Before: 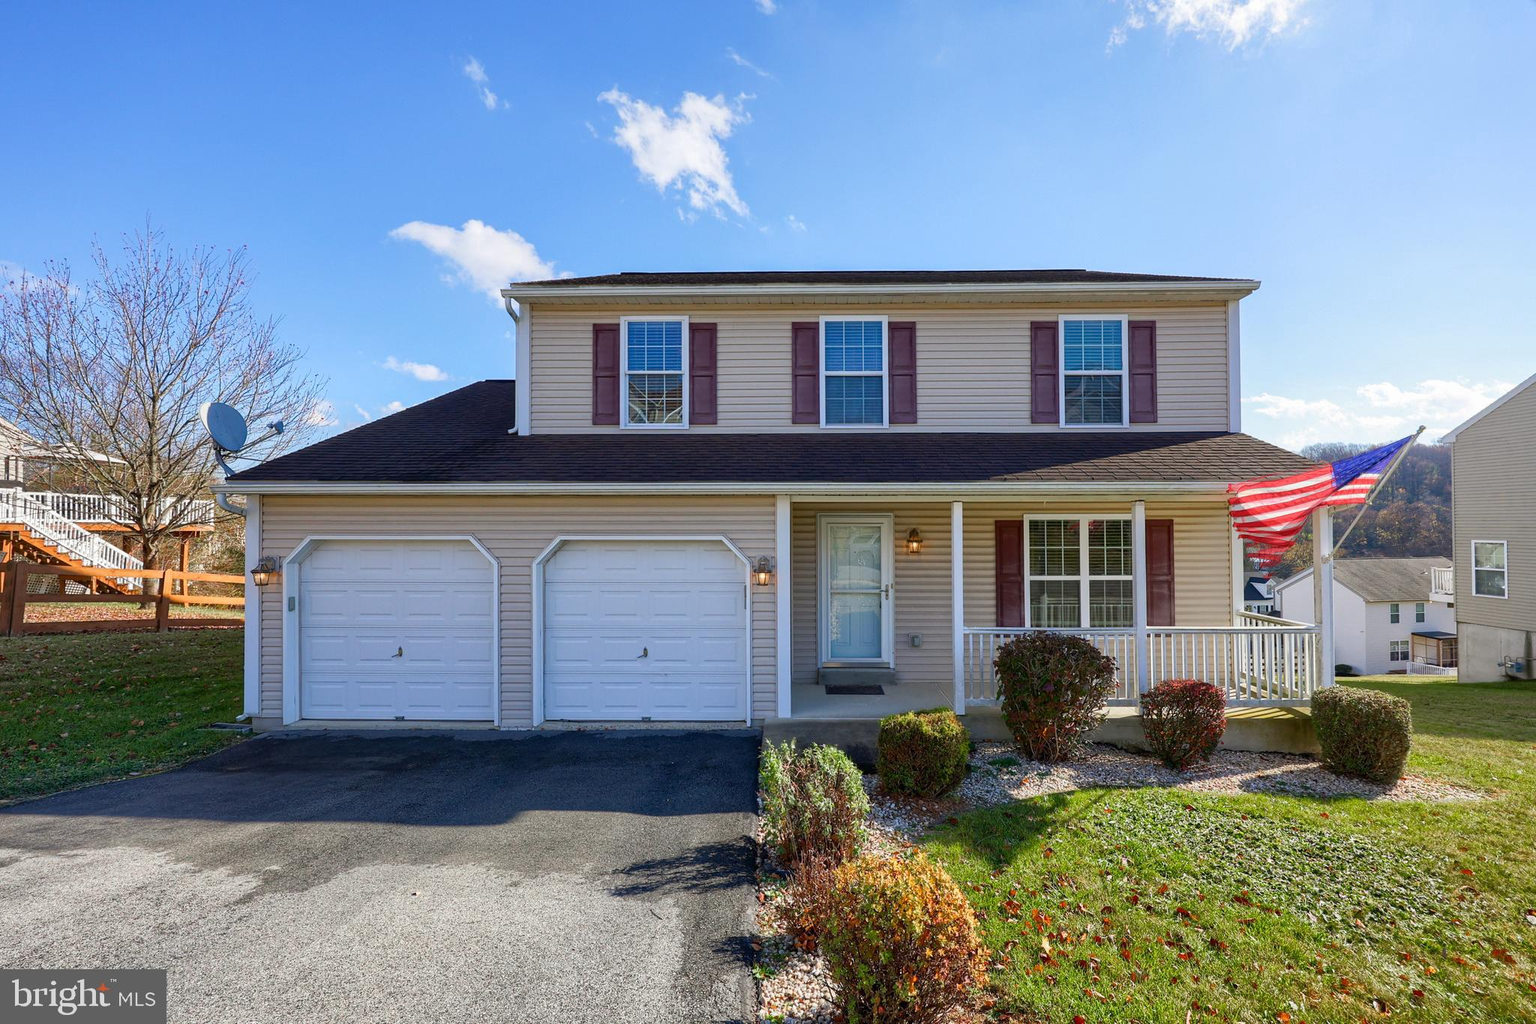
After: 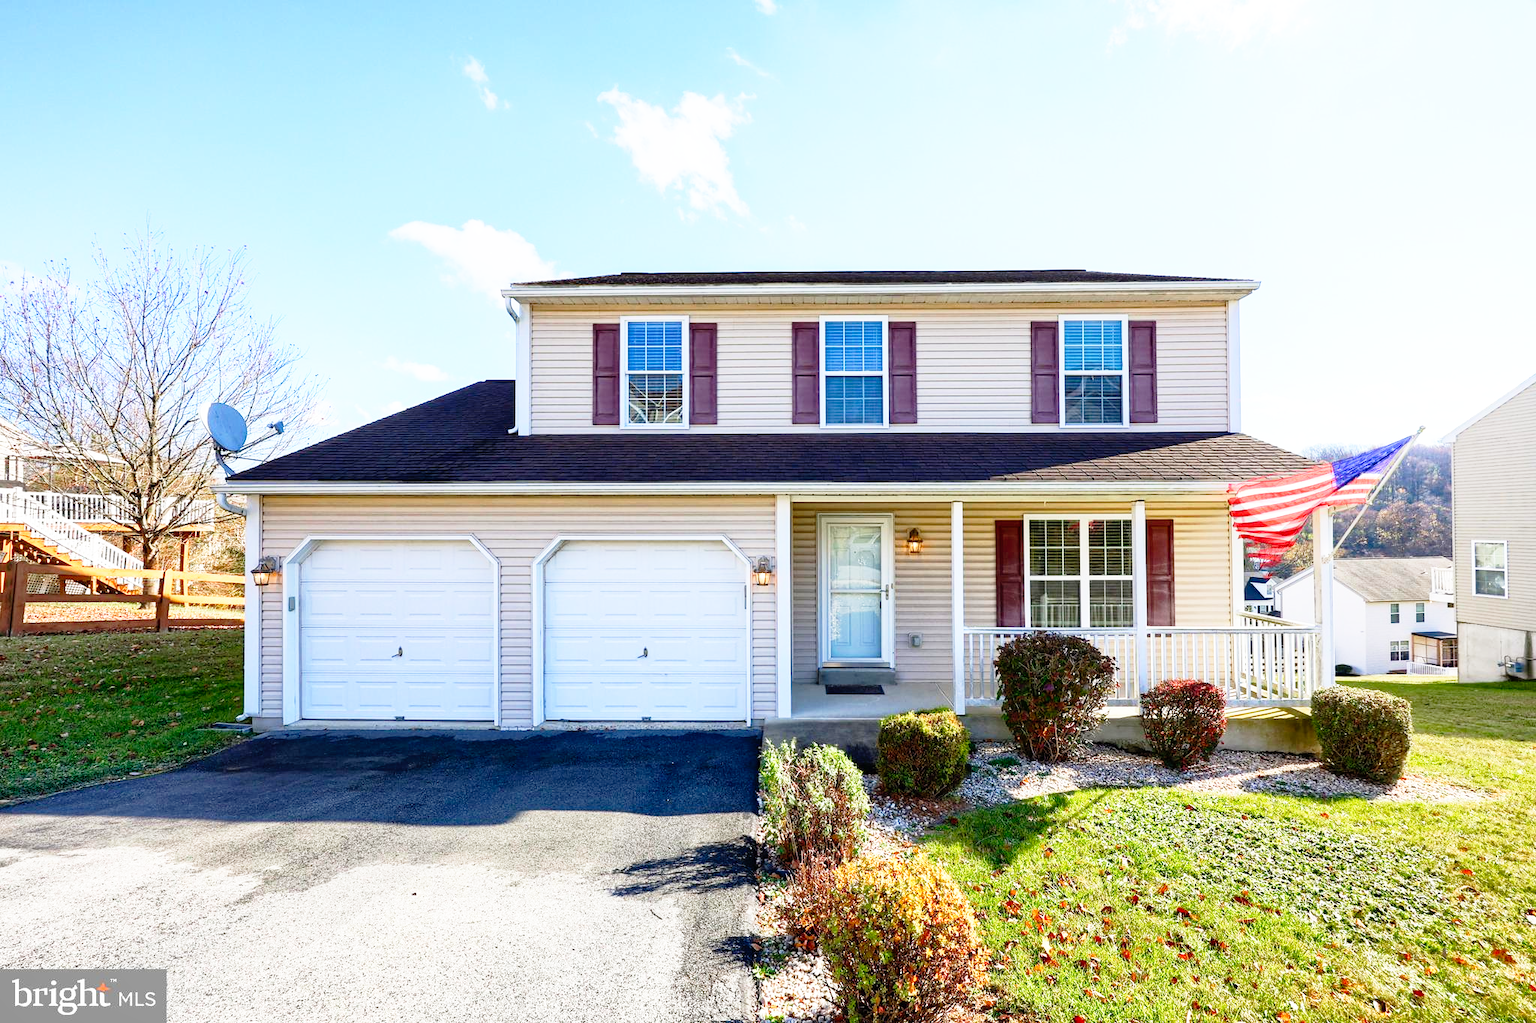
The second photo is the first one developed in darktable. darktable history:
base curve: curves: ch0 [(0, 0) (0.012, 0.01) (0.073, 0.168) (0.31, 0.711) (0.645, 0.957) (1, 1)], preserve colors none
shadows and highlights: shadows 0, highlights 40
